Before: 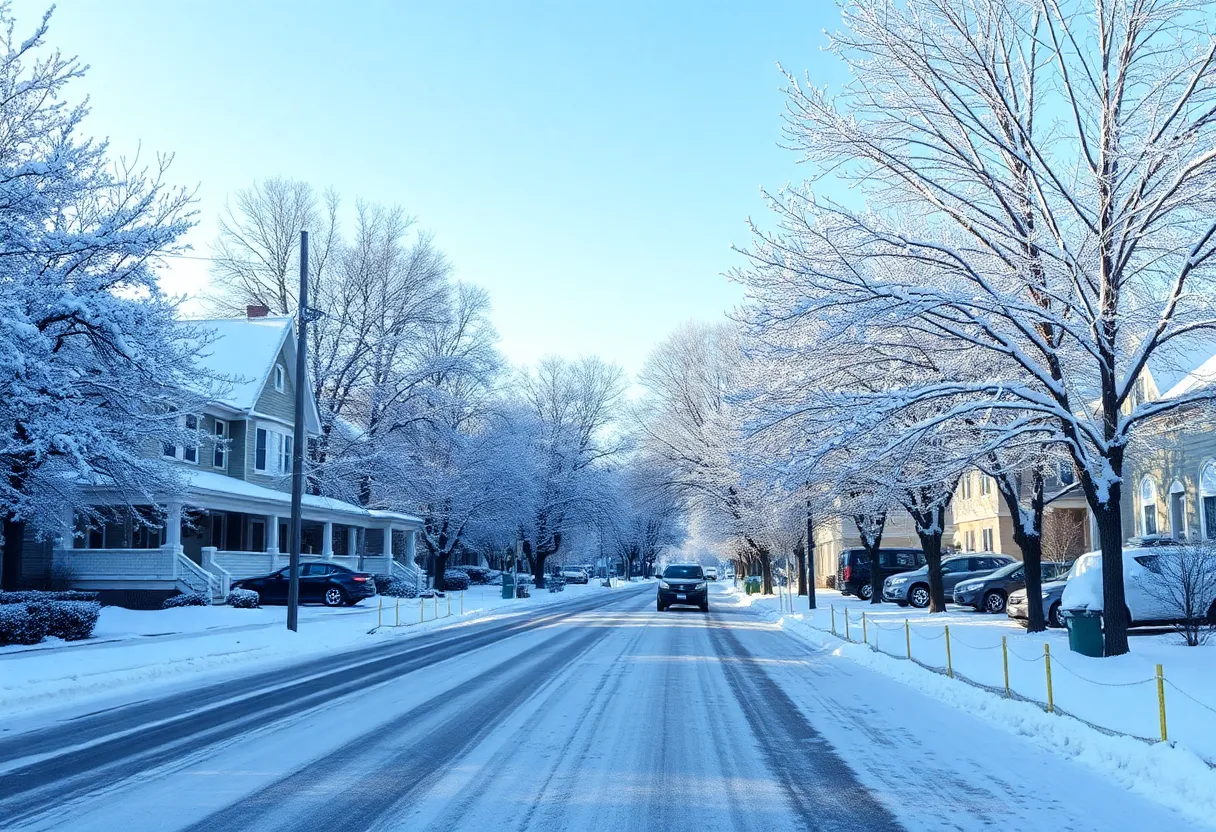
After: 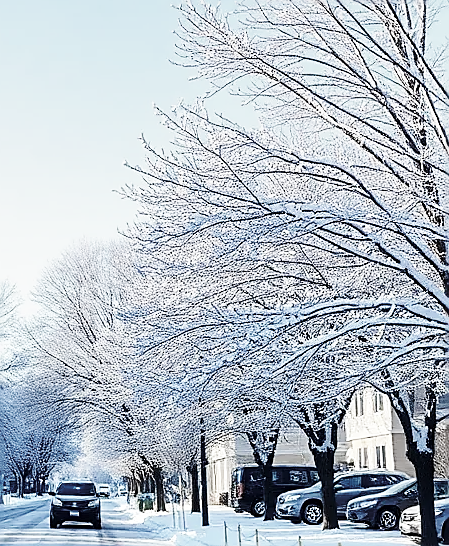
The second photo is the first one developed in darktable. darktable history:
sharpen: radius 1.4, amount 1.25, threshold 0.7
graduated density: density 0.38 EV, hardness 21%, rotation -6.11°, saturation 32%
crop and rotate: left 49.936%, top 10.094%, right 13.136%, bottom 24.256%
color zones: curves: ch1 [(0.238, 0.163) (0.476, 0.2) (0.733, 0.322) (0.848, 0.134)]
base curve: curves: ch0 [(0, 0) (0.036, 0.025) (0.121, 0.166) (0.206, 0.329) (0.605, 0.79) (1, 1)], preserve colors none
